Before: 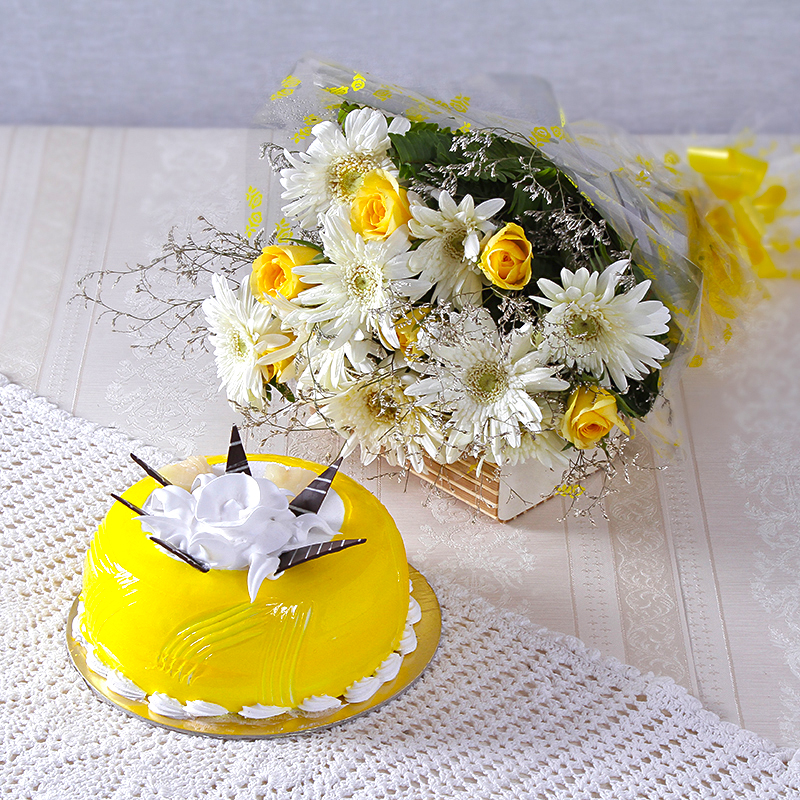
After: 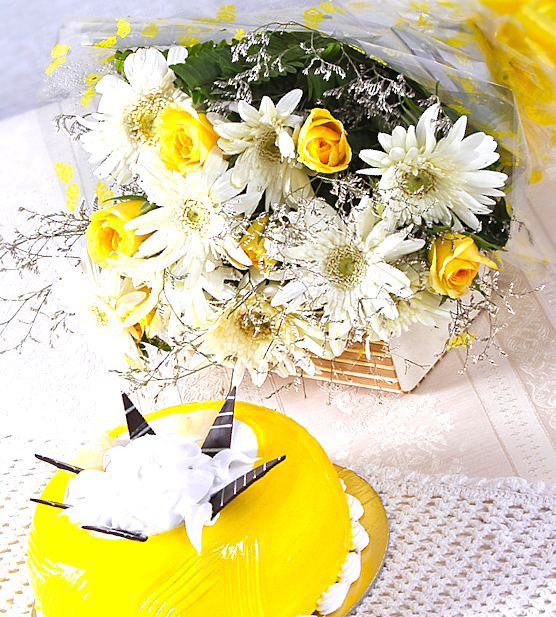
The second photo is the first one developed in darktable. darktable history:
exposure: black level correction 0, exposure 0.703 EV, compensate exposure bias true, compensate highlight preservation false
crop and rotate: angle 19.78°, left 6.887%, right 4.16%, bottom 1.168%
